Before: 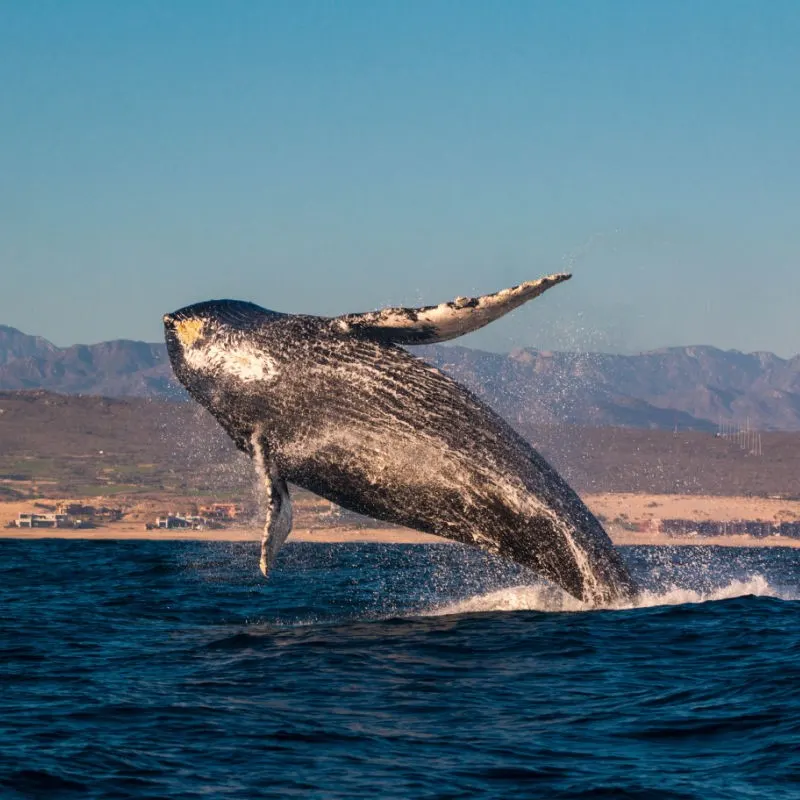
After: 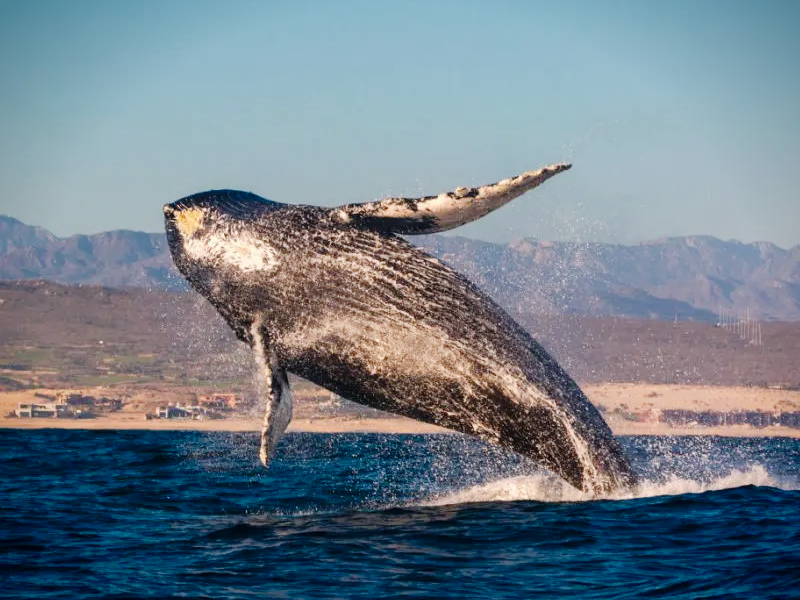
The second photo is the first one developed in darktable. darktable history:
tone curve: curves: ch0 [(0, 0) (0.003, 0.005) (0.011, 0.011) (0.025, 0.022) (0.044, 0.038) (0.069, 0.062) (0.1, 0.091) (0.136, 0.128) (0.177, 0.183) (0.224, 0.246) (0.277, 0.325) (0.335, 0.403) (0.399, 0.473) (0.468, 0.557) (0.543, 0.638) (0.623, 0.709) (0.709, 0.782) (0.801, 0.847) (0.898, 0.923) (1, 1)], preserve colors none
vignetting: fall-off start 88.53%, fall-off radius 44.2%, saturation 0.376, width/height ratio 1.161
crop: top 13.819%, bottom 11.169%
